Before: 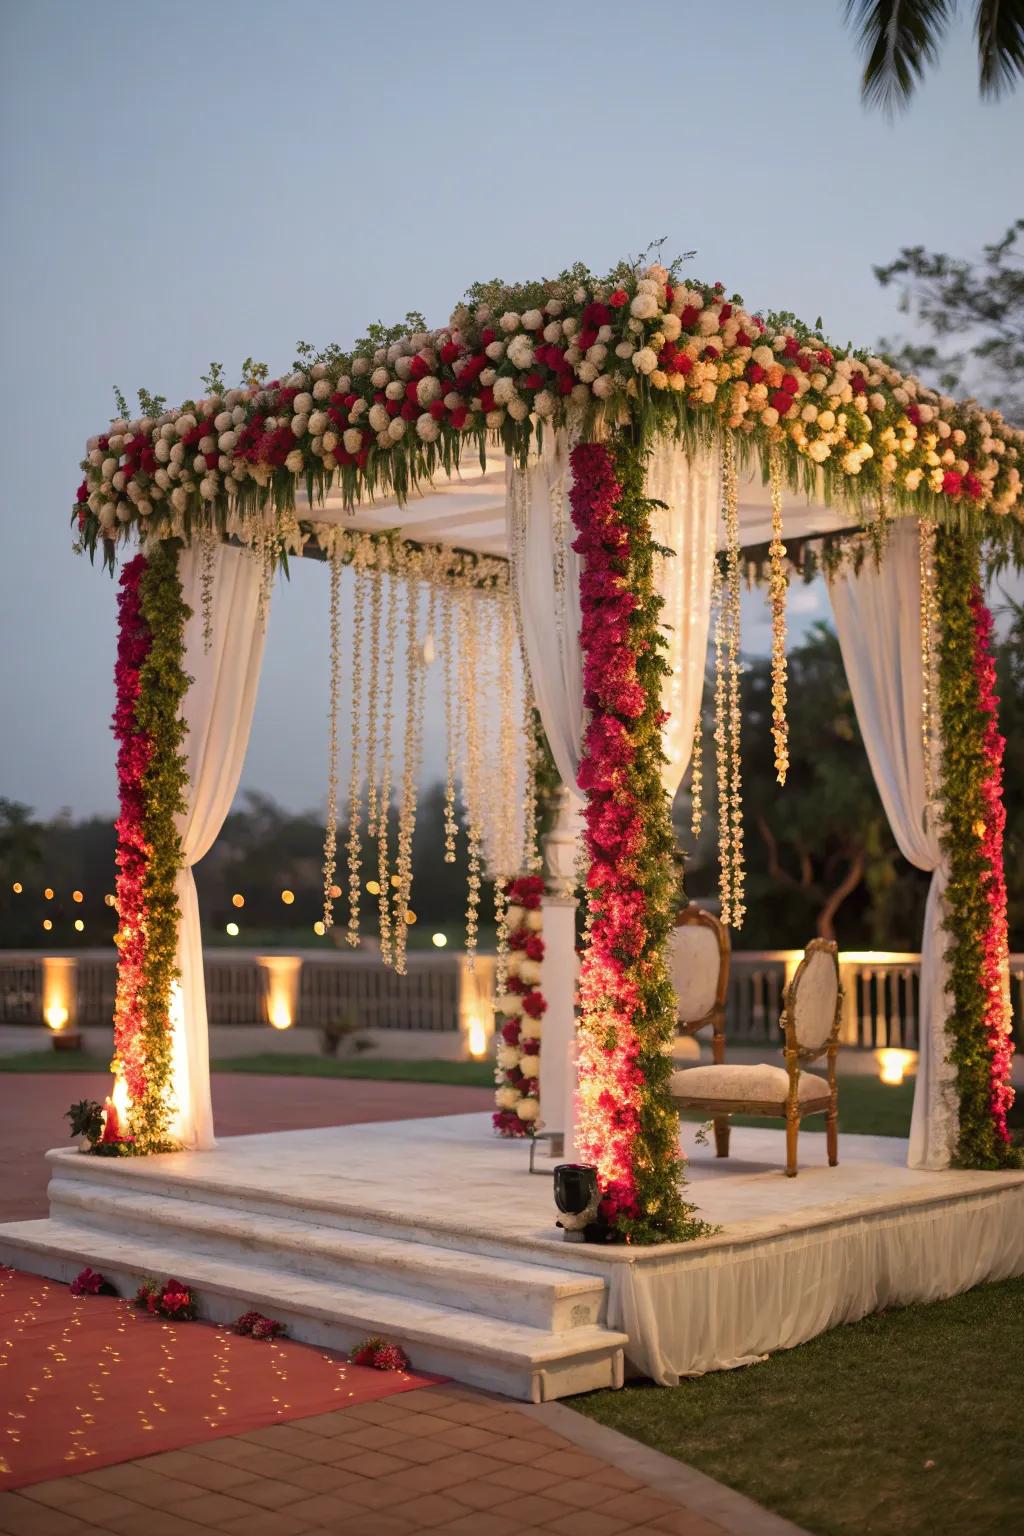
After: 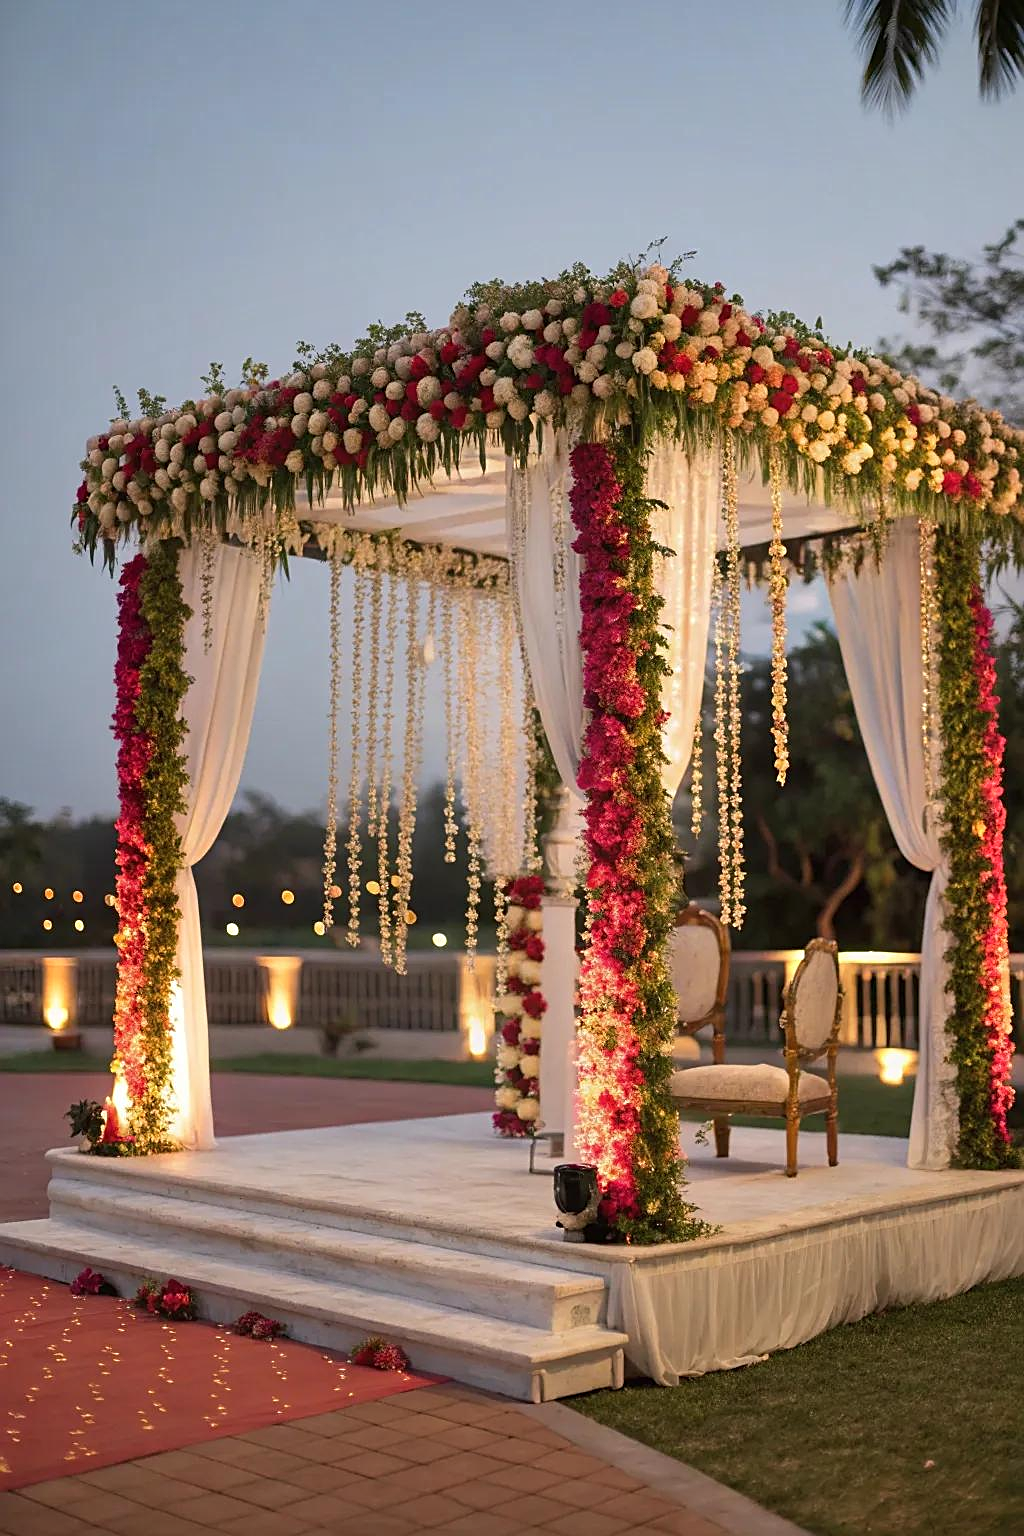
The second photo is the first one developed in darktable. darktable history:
shadows and highlights: radius 133.27, soften with gaussian
sharpen: on, module defaults
